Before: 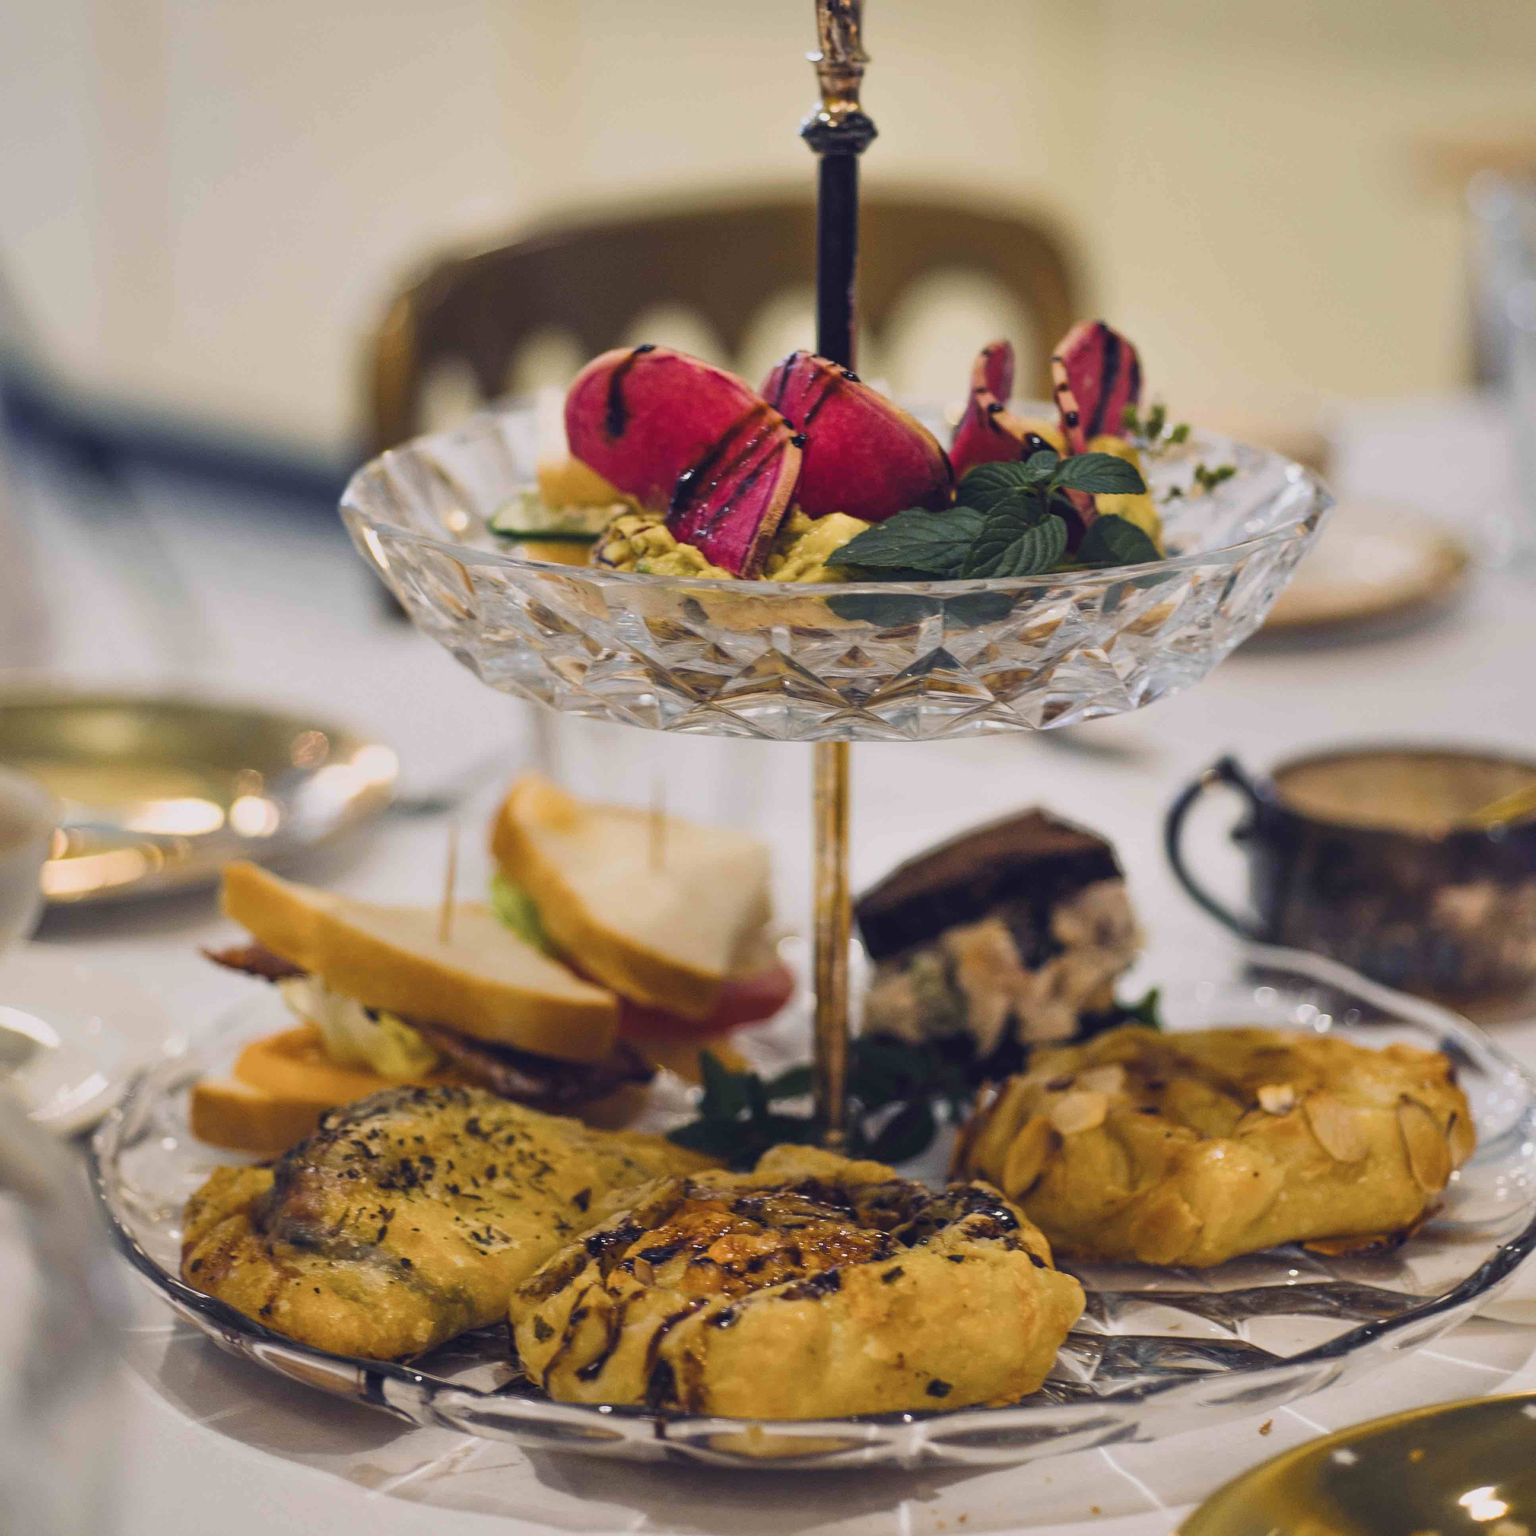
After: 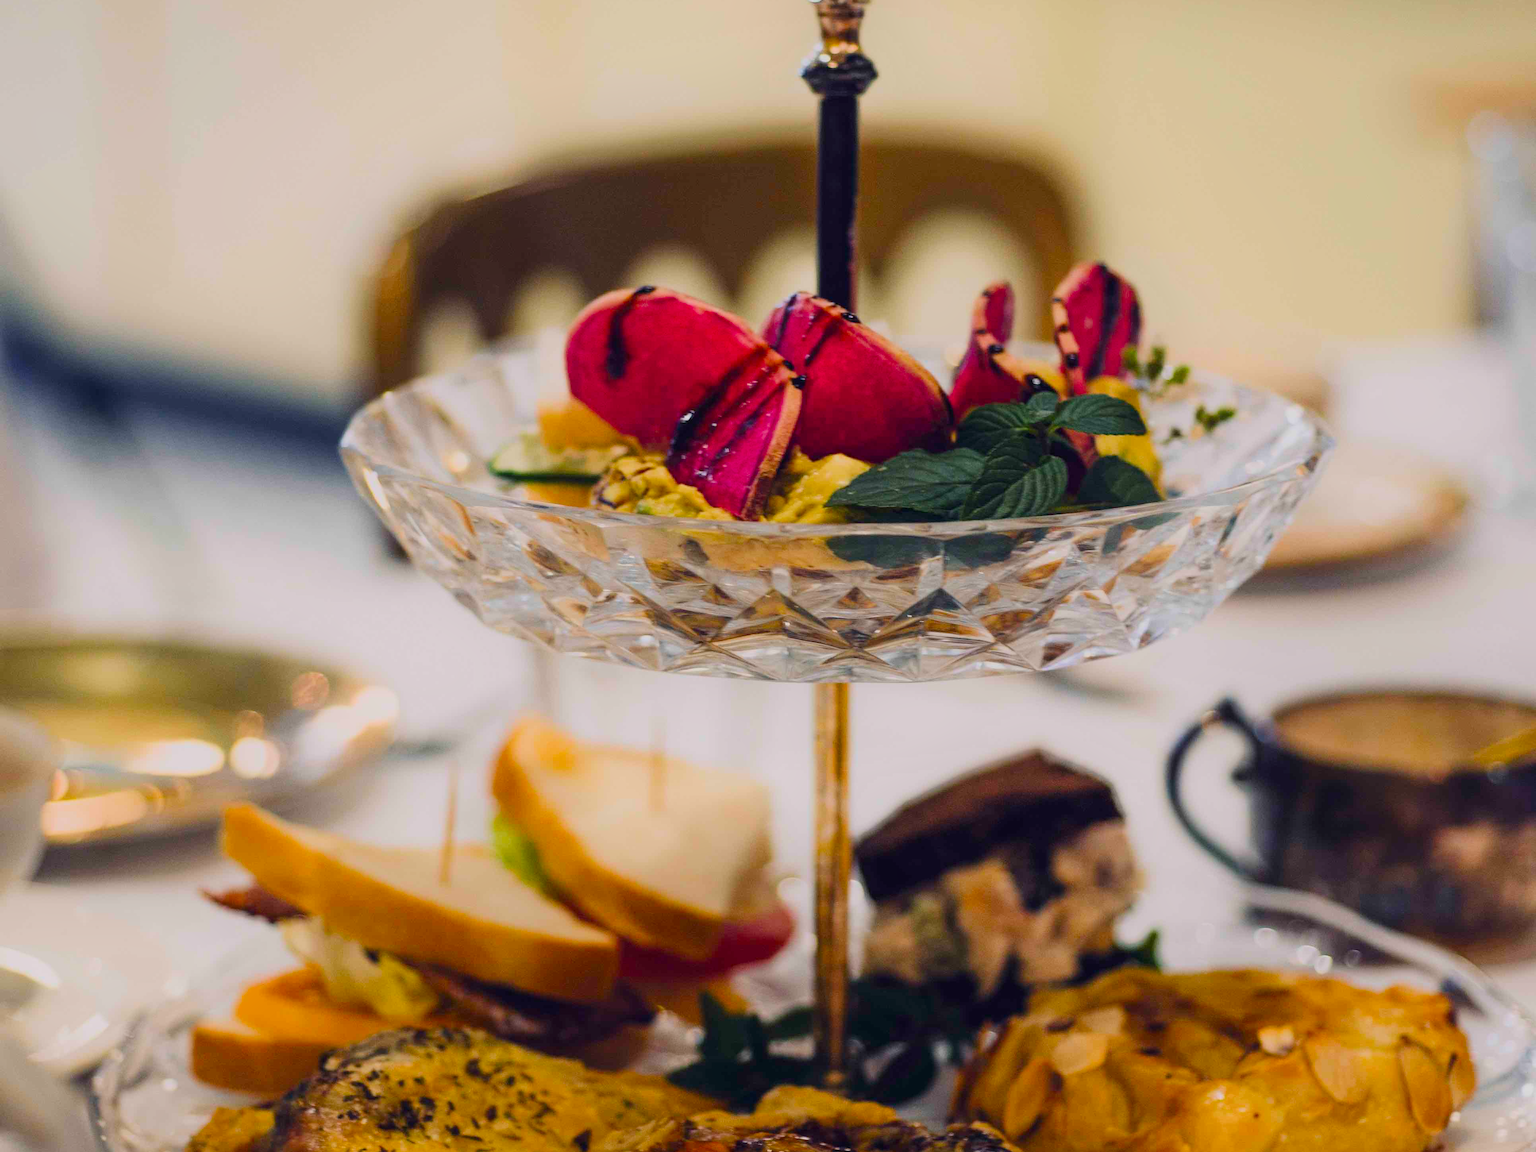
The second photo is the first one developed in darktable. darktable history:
shadows and highlights: shadows -23.08, highlights 46.15, soften with gaussian
crop: top 3.857%, bottom 21.132%
filmic rgb: hardness 4.17, contrast 0.921
contrast brightness saturation: contrast 0.16, saturation 0.32
